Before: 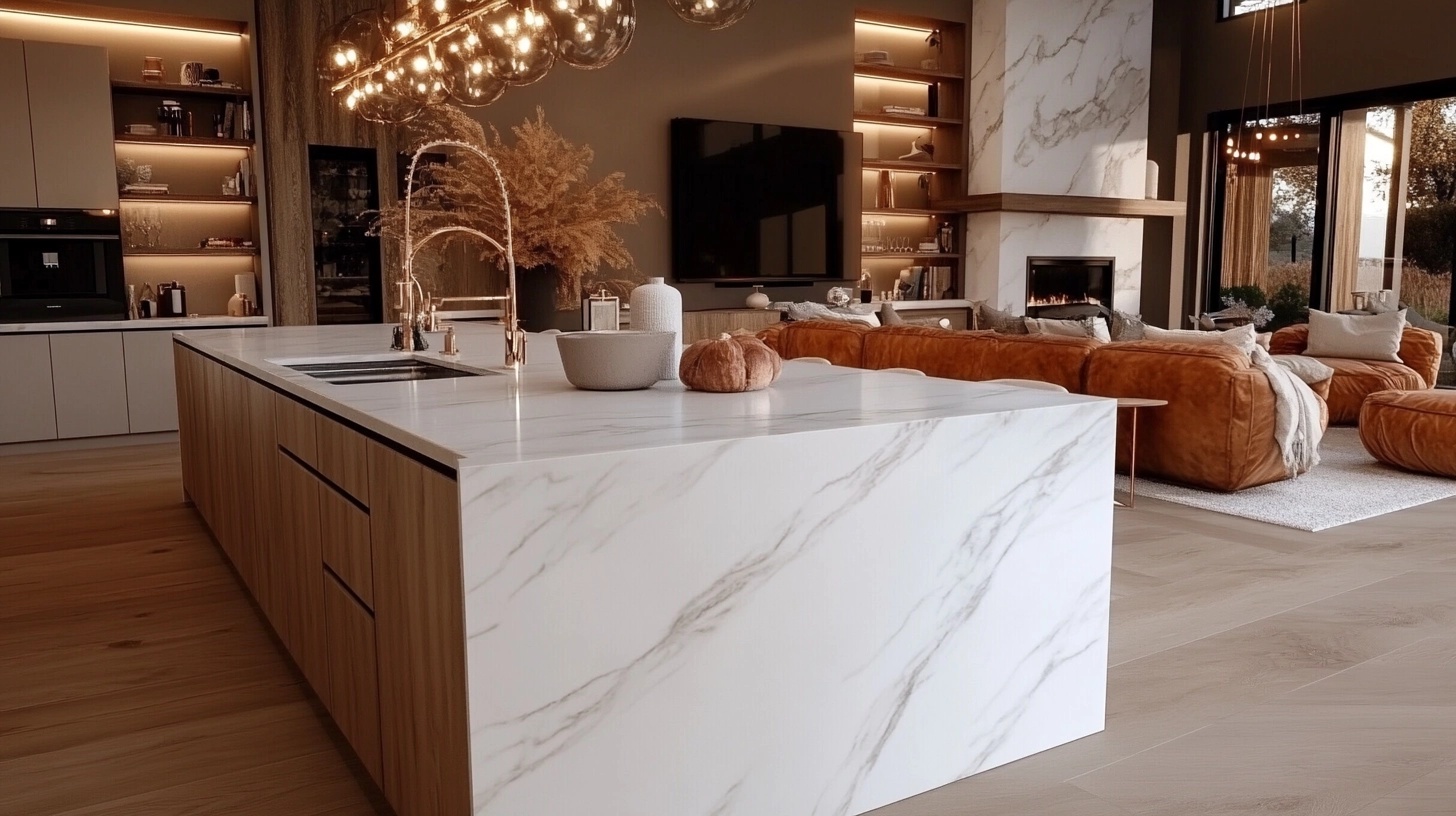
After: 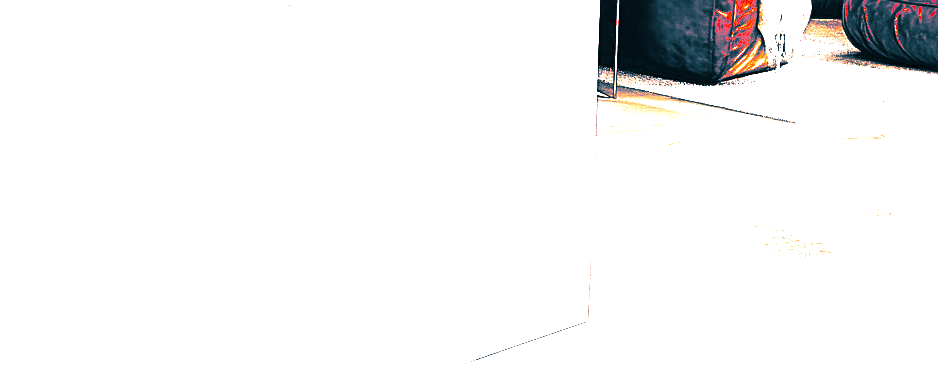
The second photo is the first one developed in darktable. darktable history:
levels: levels [0, 0.281, 0.562]
crop and rotate: left 35.509%, top 50.238%, bottom 4.934%
sharpen: on, module defaults
split-toning: shadows › hue 212.4°, balance -70
tone curve: curves: ch0 [(0, 0) (0.003, 0.043) (0.011, 0.043) (0.025, 0.035) (0.044, 0.042) (0.069, 0.035) (0.1, 0.03) (0.136, 0.017) (0.177, 0.03) (0.224, 0.06) (0.277, 0.118) (0.335, 0.189) (0.399, 0.297) (0.468, 0.483) (0.543, 0.631) (0.623, 0.746) (0.709, 0.823) (0.801, 0.944) (0.898, 0.966) (1, 1)], preserve colors none
exposure: compensate highlight preservation false
